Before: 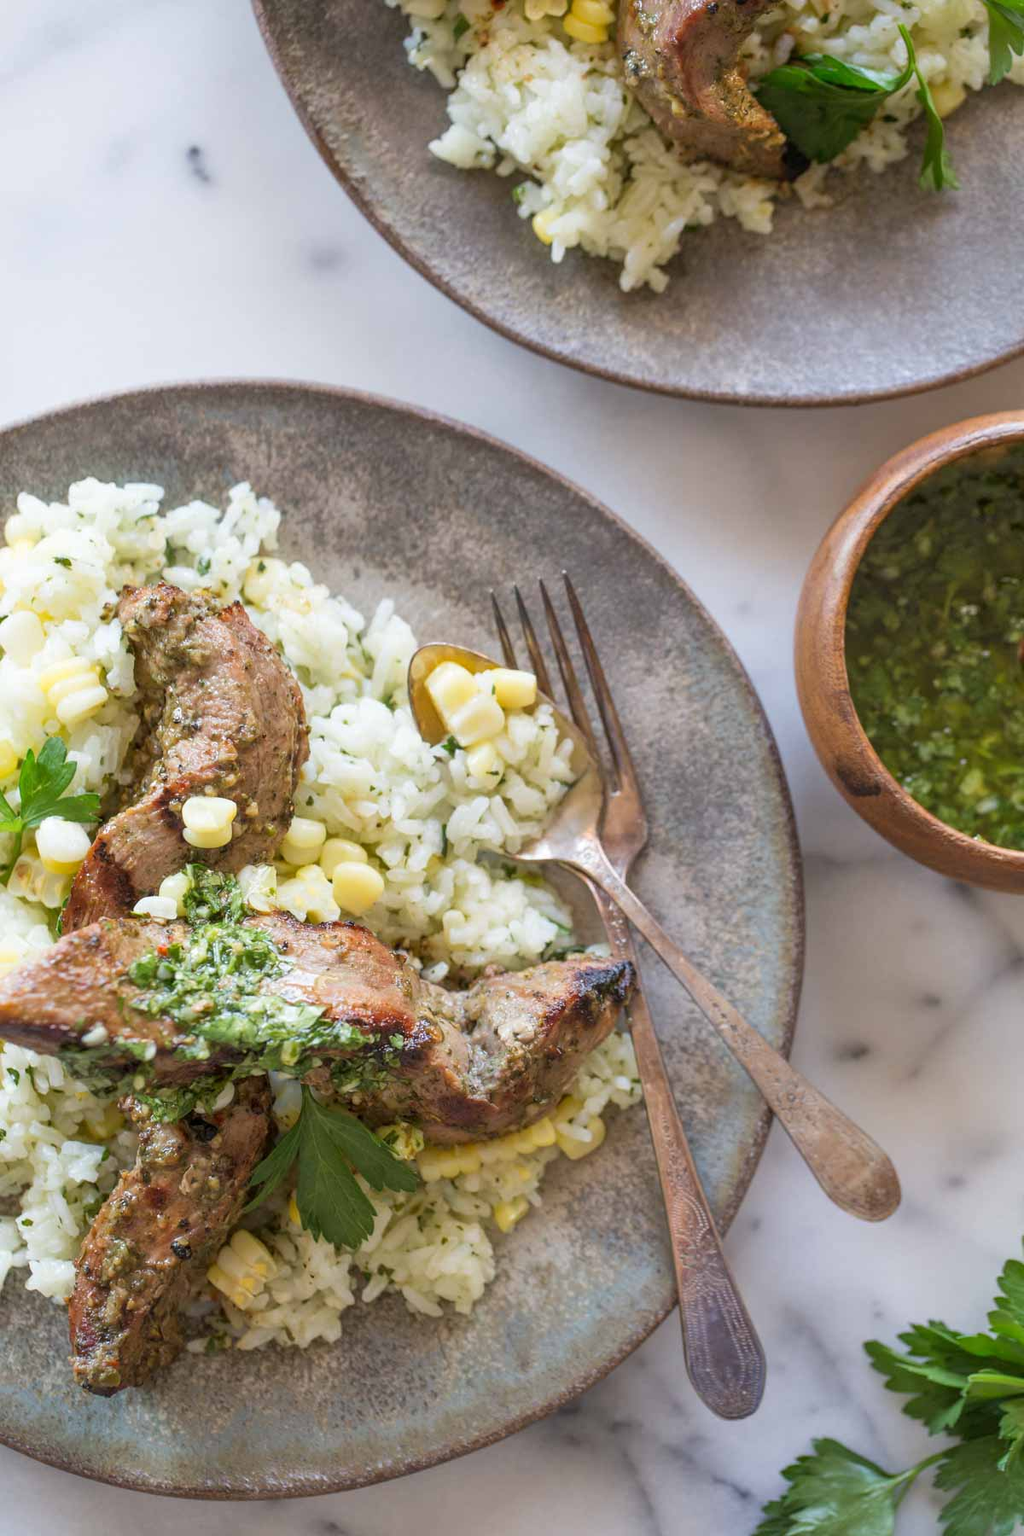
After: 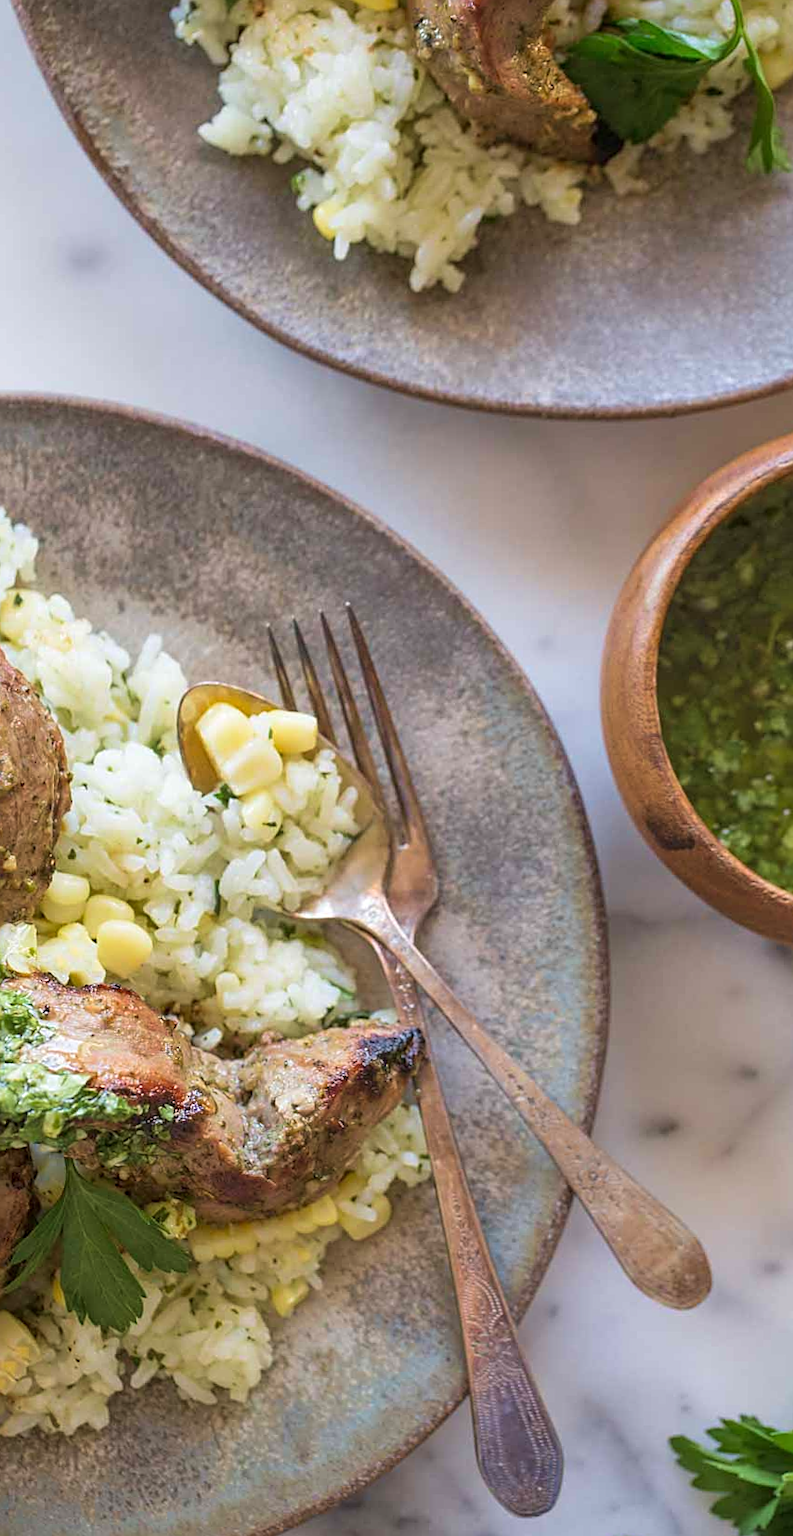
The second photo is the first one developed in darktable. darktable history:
velvia: on, module defaults
crop and rotate: left 24.034%, top 2.838%, right 6.406%, bottom 6.299%
rotate and perspective: lens shift (vertical) 0.048, lens shift (horizontal) -0.024, automatic cropping off
sharpen: on, module defaults
